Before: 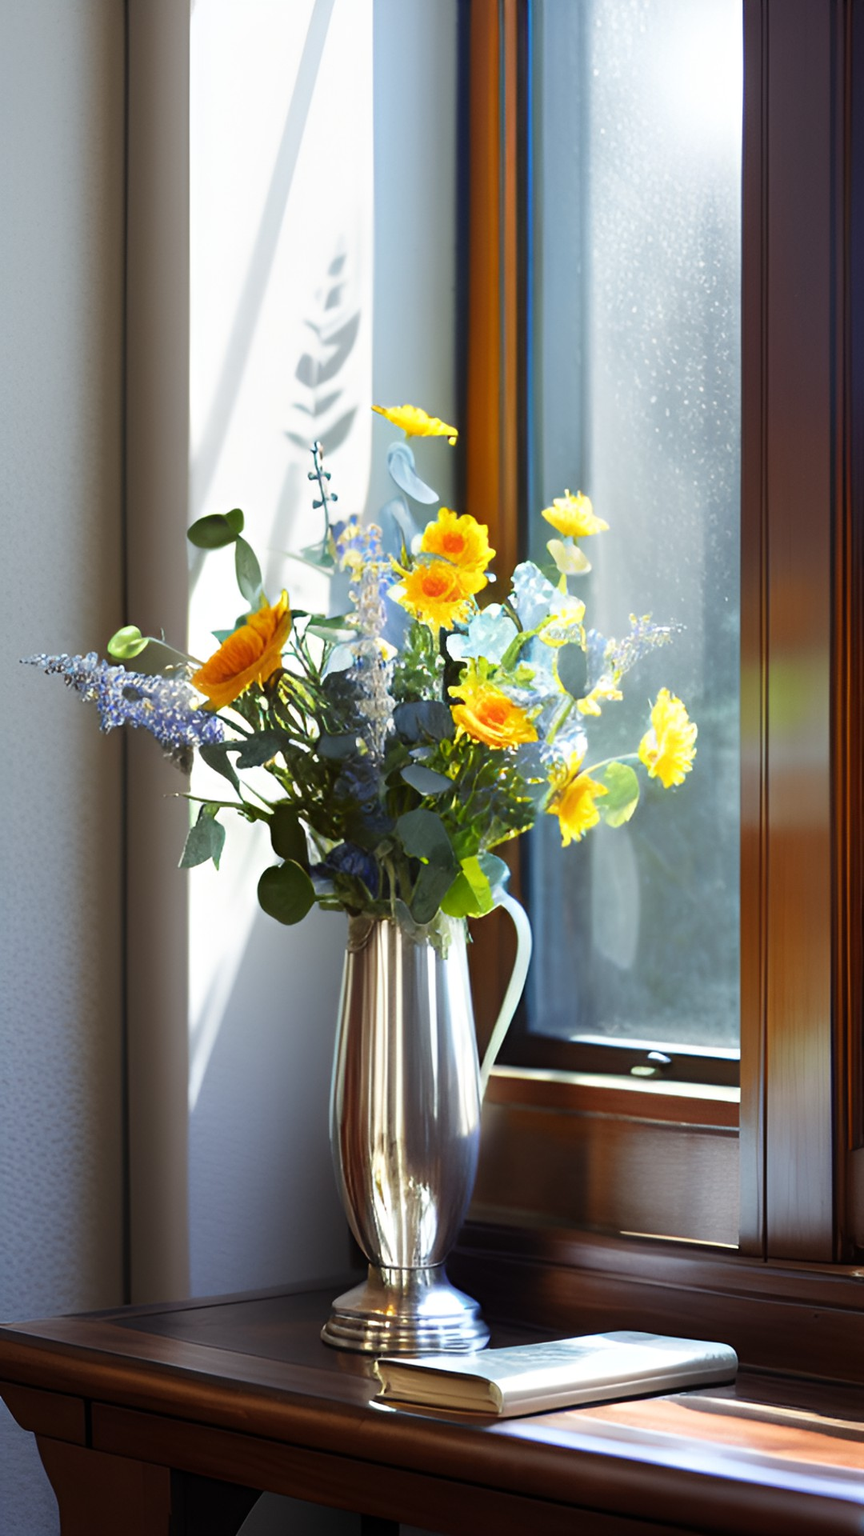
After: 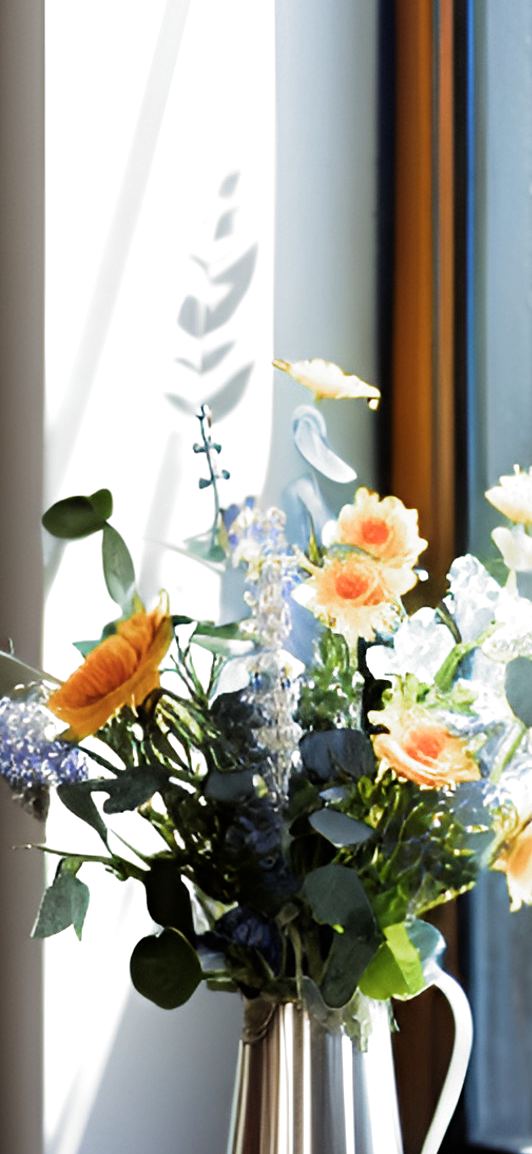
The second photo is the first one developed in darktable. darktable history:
crop: left 17.835%, top 7.675%, right 32.881%, bottom 32.213%
filmic rgb: black relative exposure -8.2 EV, white relative exposure 2.2 EV, threshold 3 EV, hardness 7.11, latitude 75%, contrast 1.325, highlights saturation mix -2%, shadows ↔ highlights balance 30%, preserve chrominance RGB euclidean norm, color science v5 (2021), contrast in shadows safe, contrast in highlights safe, enable highlight reconstruction true
